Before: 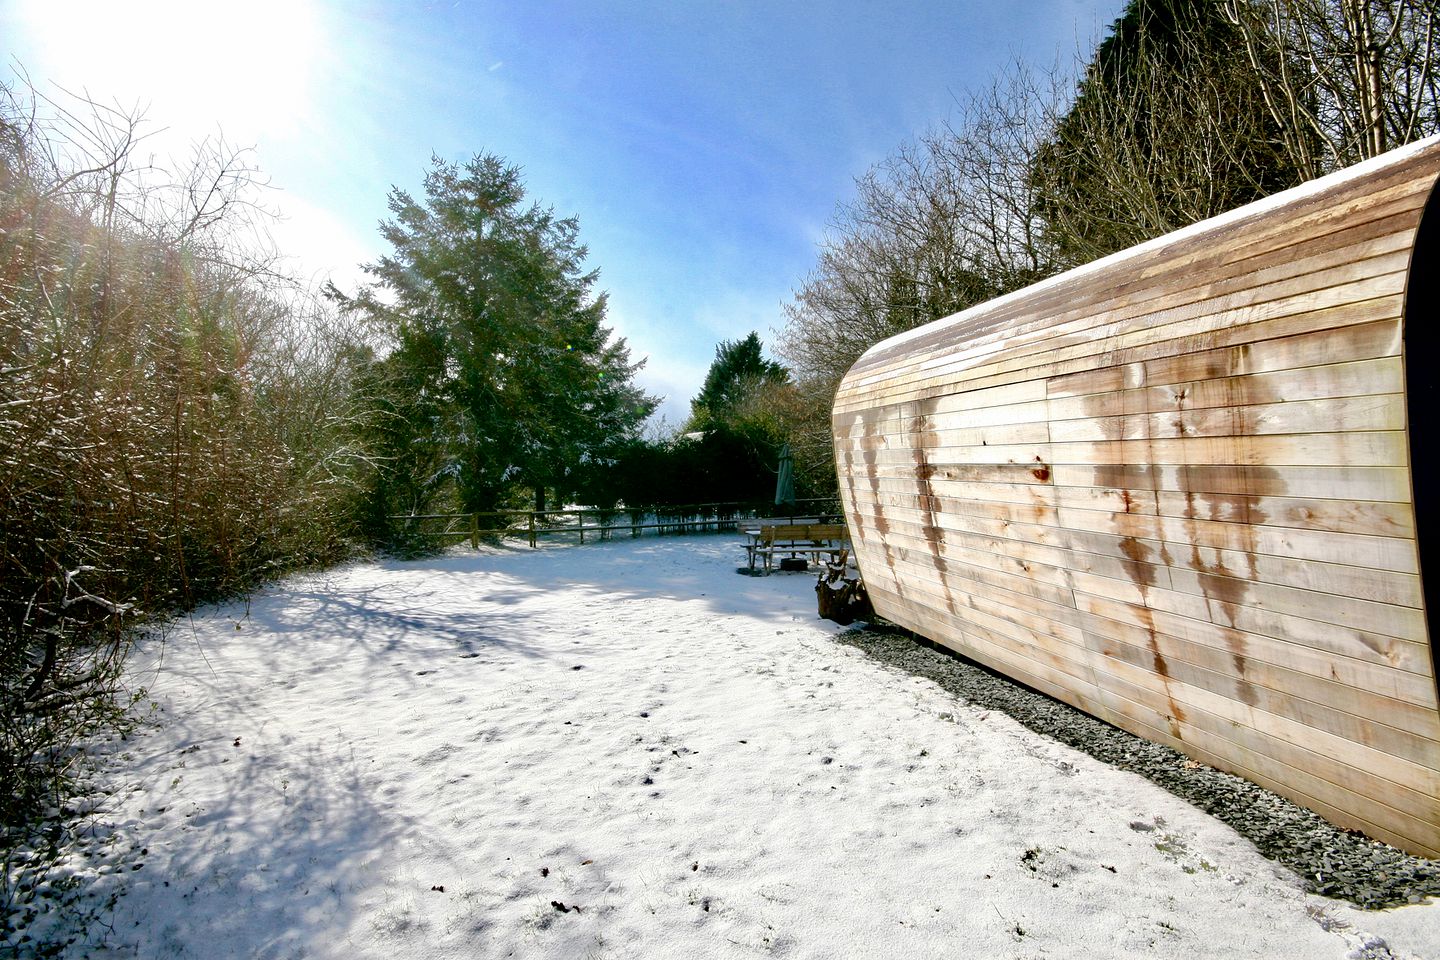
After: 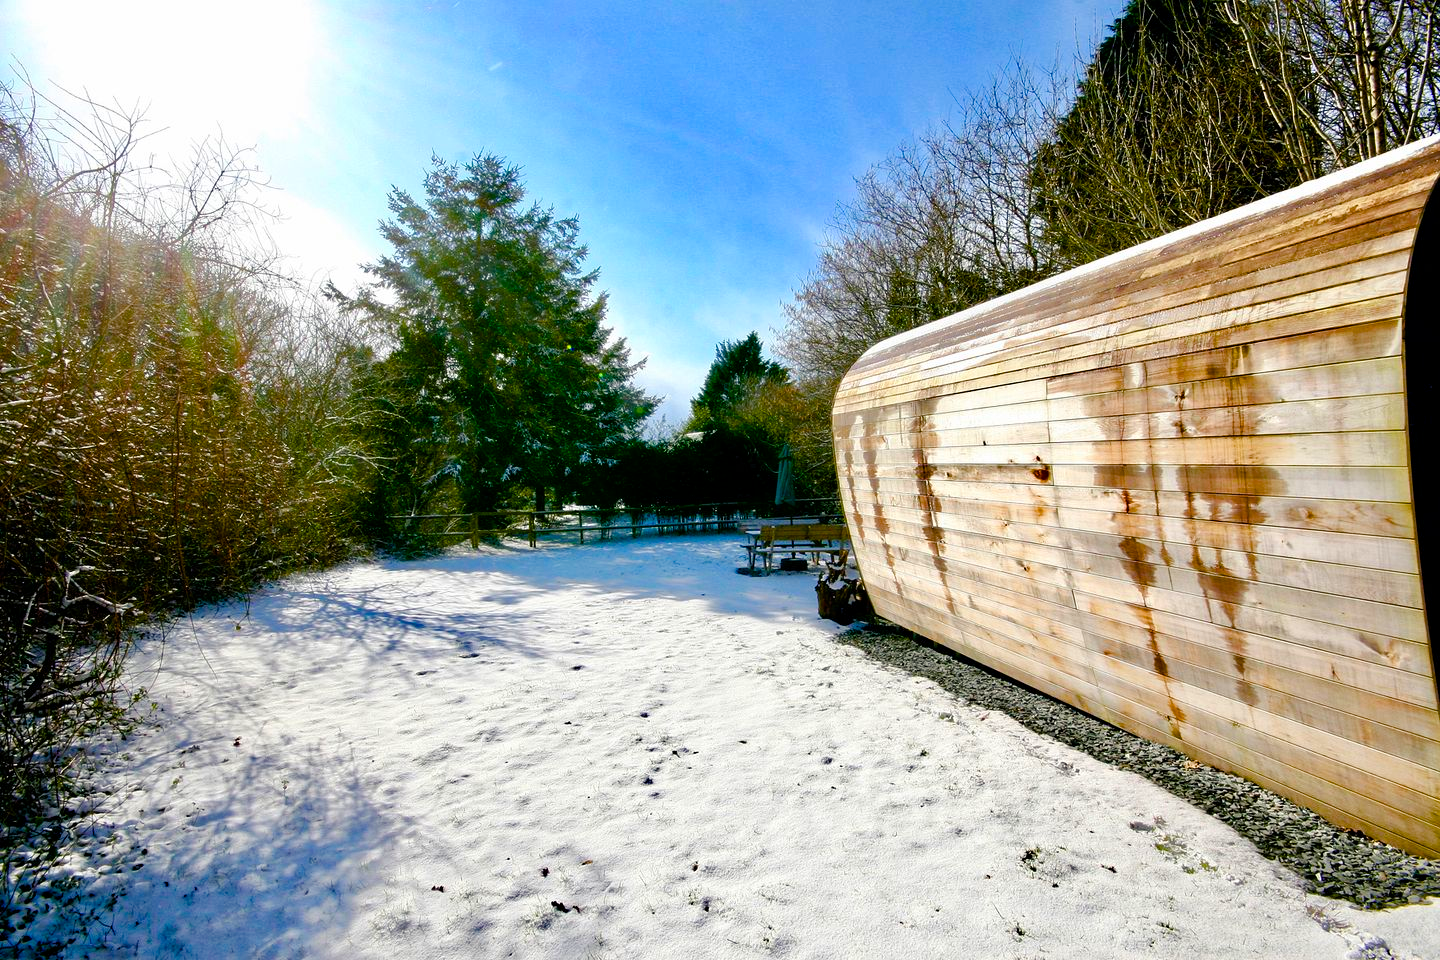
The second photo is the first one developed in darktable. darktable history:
color balance rgb: shadows lift › luminance -21.48%, shadows lift › chroma 6.52%, shadows lift › hue 271.34°, linear chroma grading › shadows 10.539%, linear chroma grading › highlights 9.048%, linear chroma grading › global chroma 14.342%, linear chroma grading › mid-tones 14.557%, perceptual saturation grading › global saturation 20%, perceptual saturation grading › highlights -24.951%, perceptual saturation grading › shadows 50.201%, global vibrance 20%
